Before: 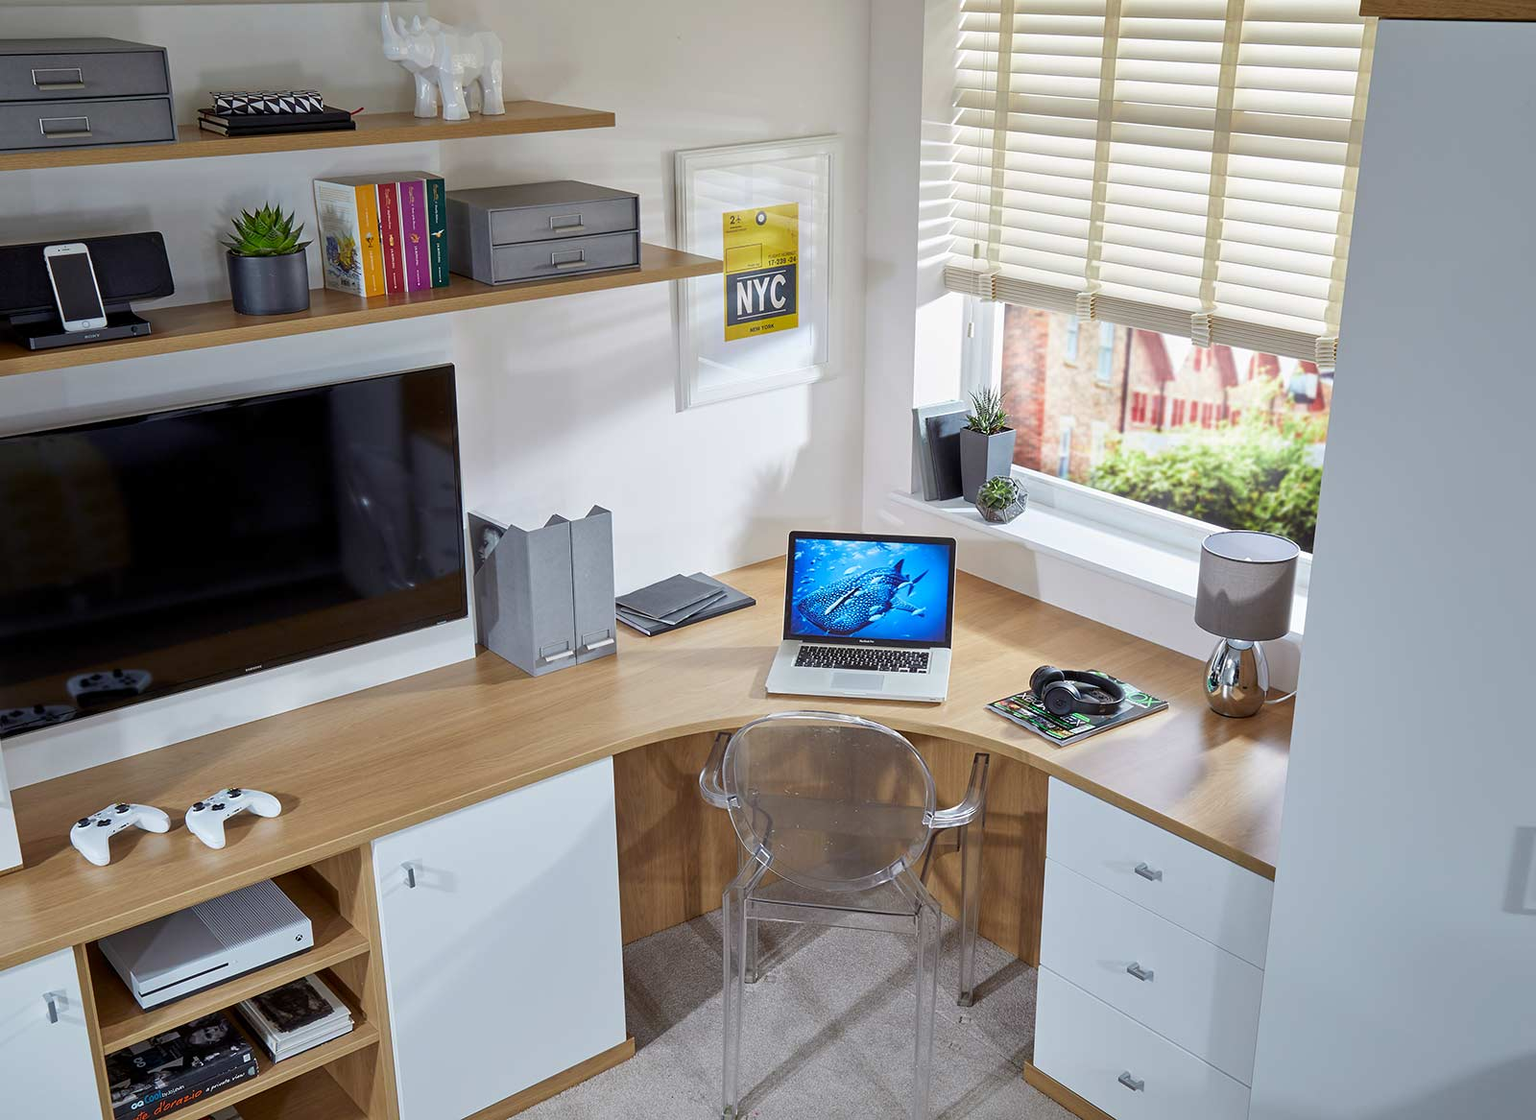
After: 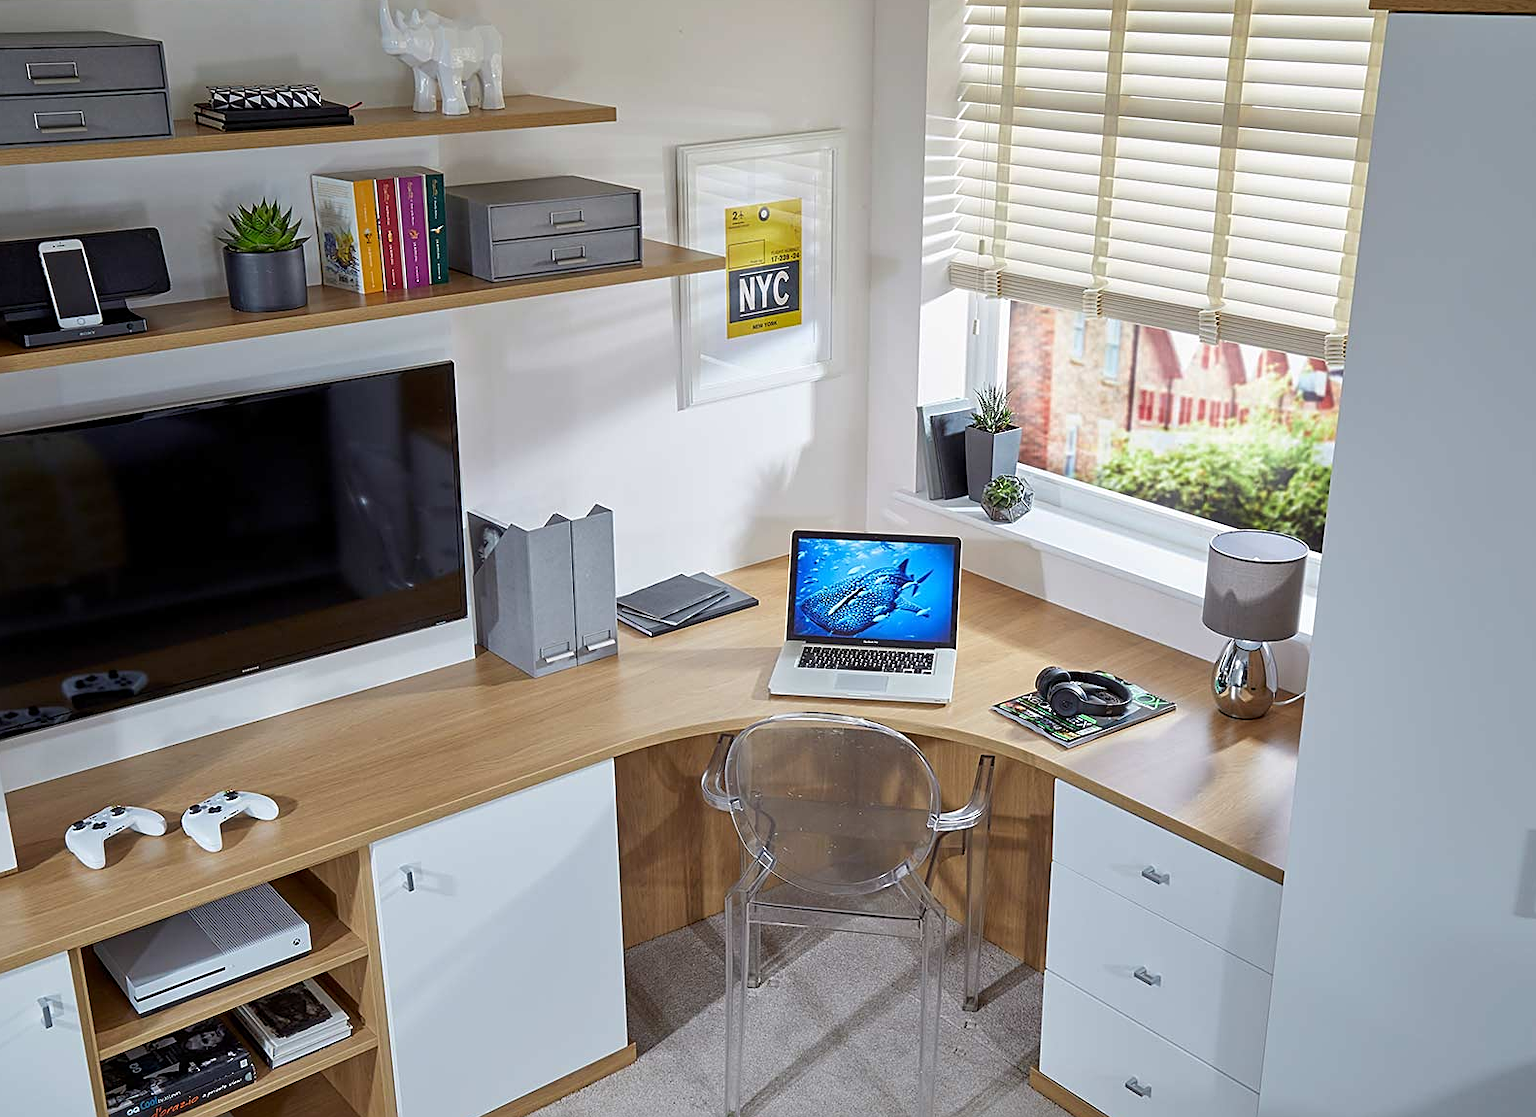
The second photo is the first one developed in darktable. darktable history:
crop: left 0.423%, top 0.65%, right 0.187%, bottom 0.688%
sharpen: on, module defaults
